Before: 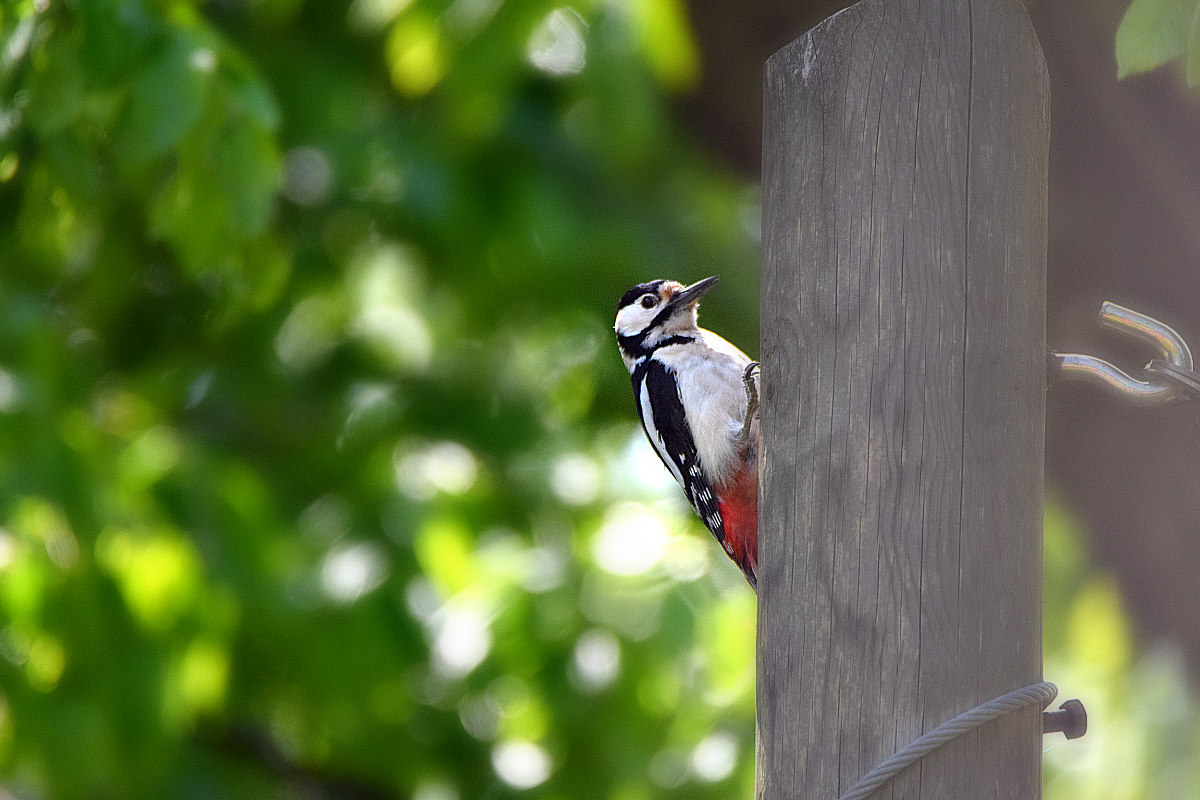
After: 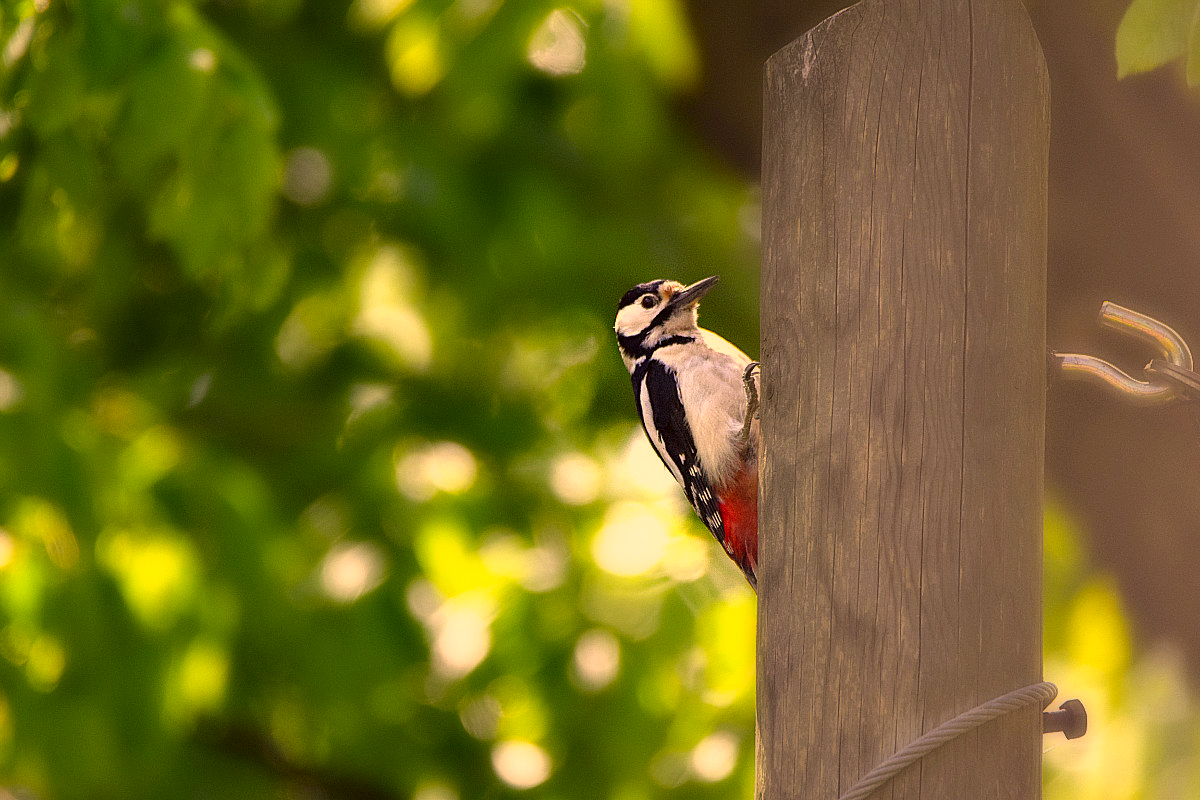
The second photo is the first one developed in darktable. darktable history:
color correction: highlights a* 18.18, highlights b* 35.86, shadows a* 1.02, shadows b* 6.47, saturation 1.03
